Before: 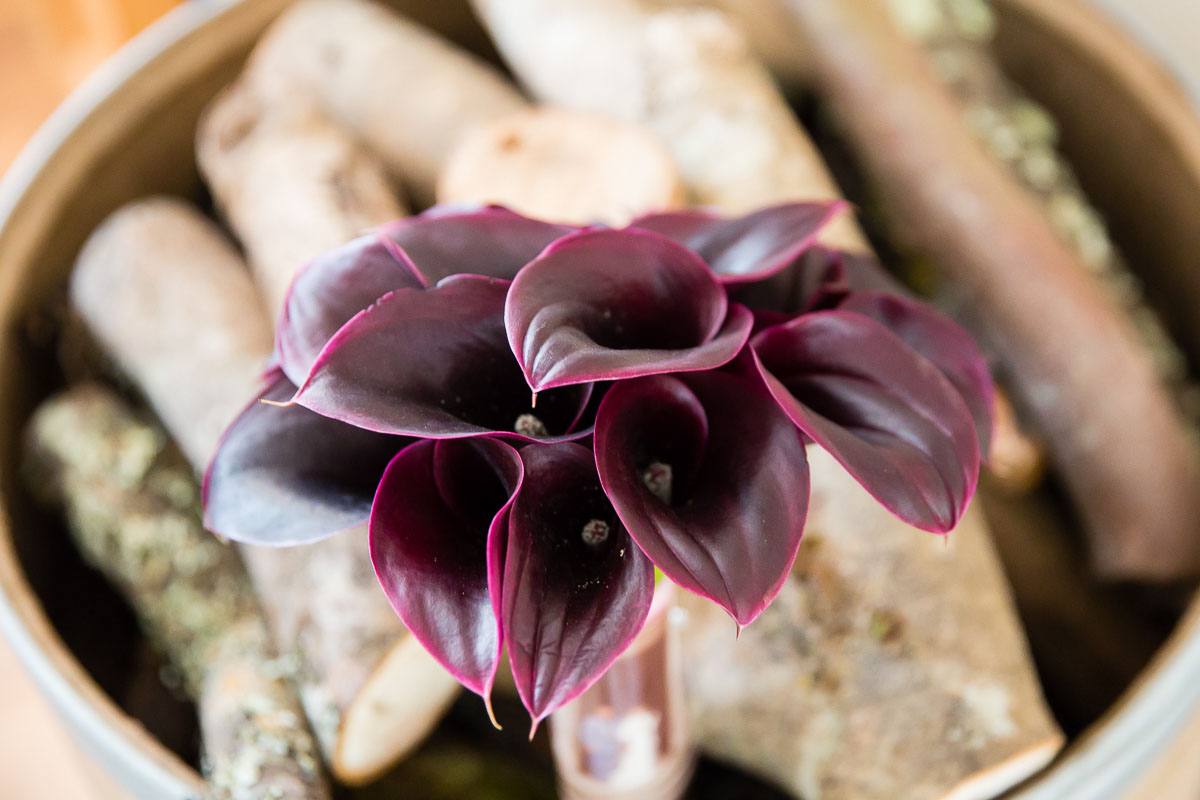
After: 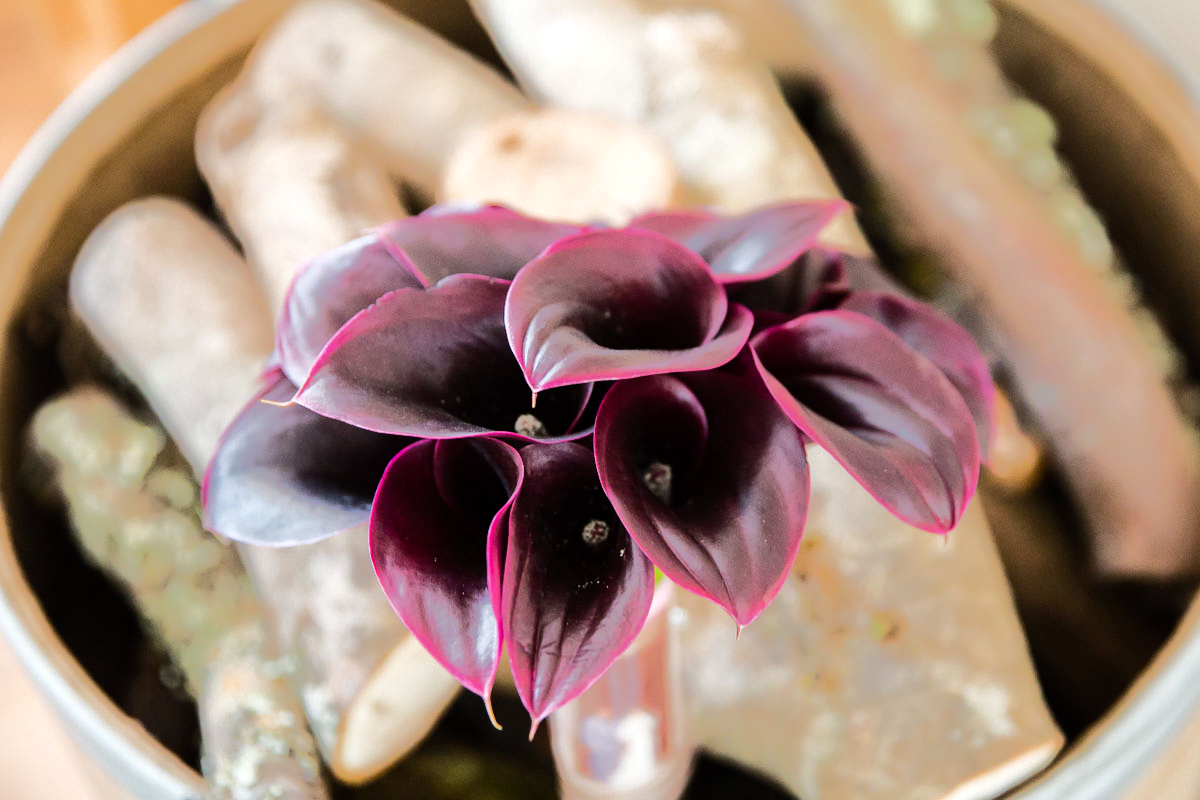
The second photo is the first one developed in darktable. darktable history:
tone equalizer: -8 EV -0.501 EV, -7 EV -0.299 EV, -6 EV -0.117 EV, -5 EV 0.418 EV, -4 EV 0.954 EV, -3 EV 0.774 EV, -2 EV -0.007 EV, -1 EV 0.13 EV, +0 EV -0.035 EV, edges refinement/feathering 500, mask exposure compensation -1.57 EV, preserve details no
